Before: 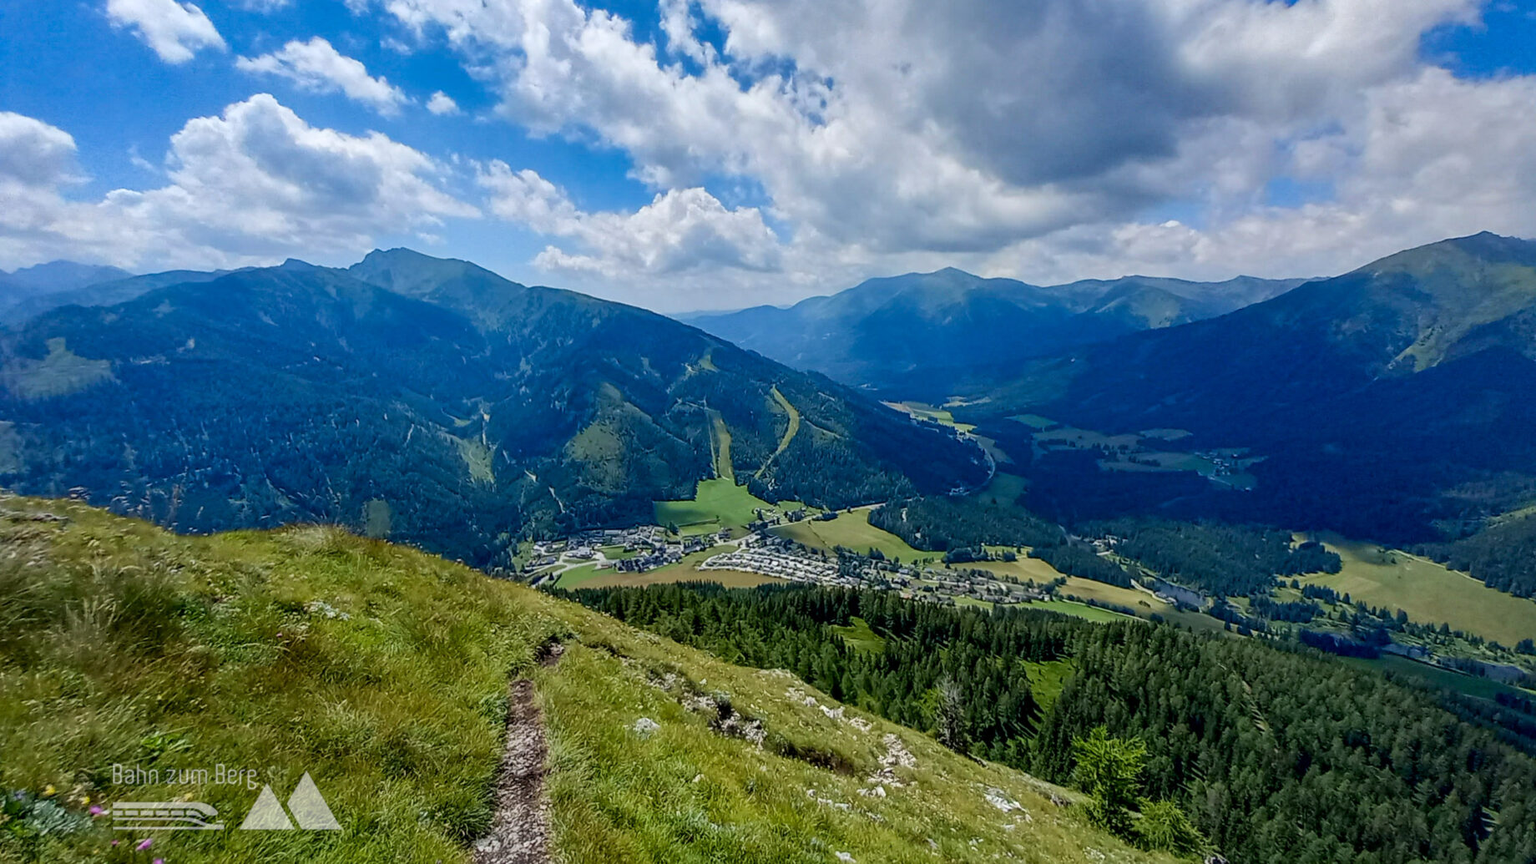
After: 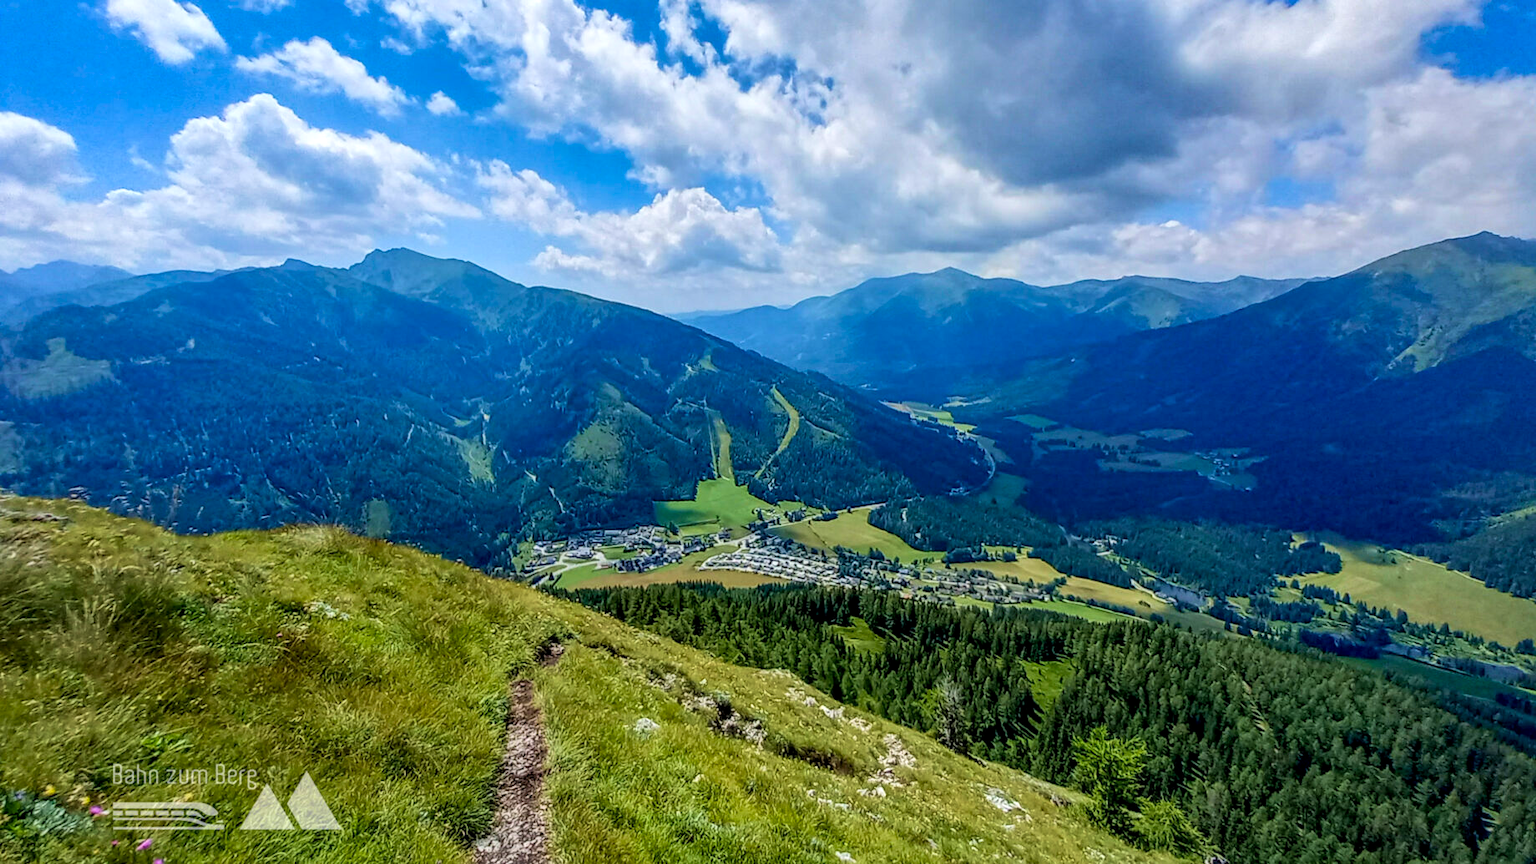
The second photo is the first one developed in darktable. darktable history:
contrast brightness saturation: contrast 0.07, brightness 0.08, saturation 0.18
local contrast: on, module defaults
velvia: strength 27%
